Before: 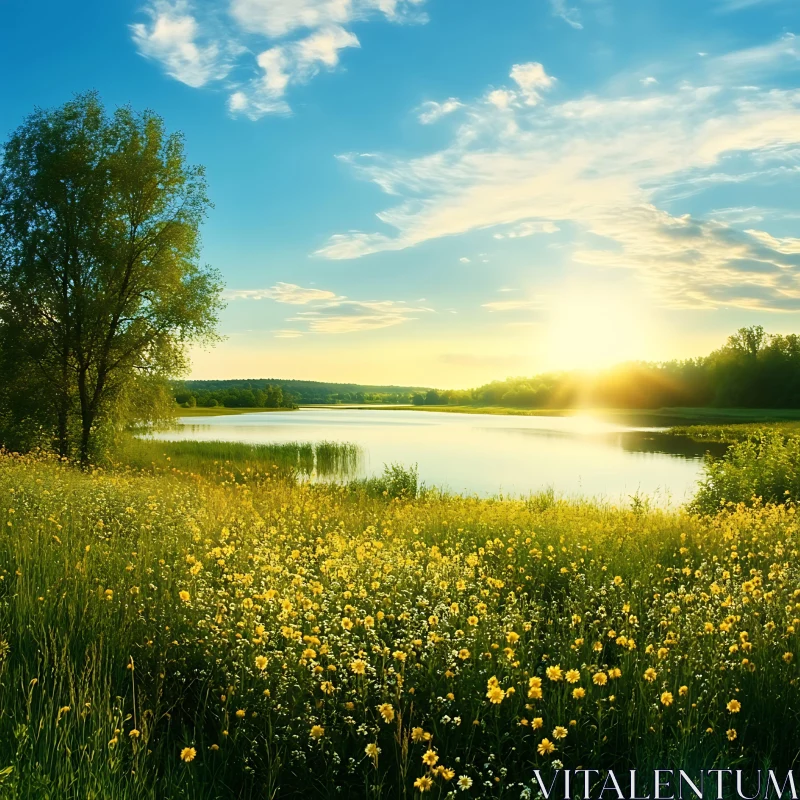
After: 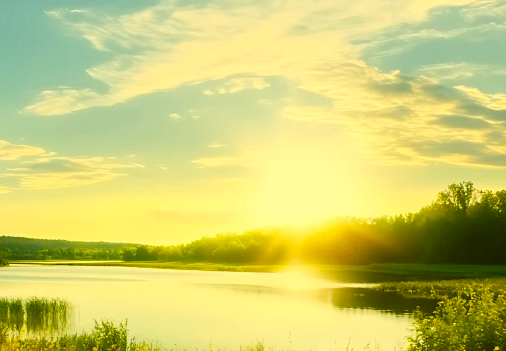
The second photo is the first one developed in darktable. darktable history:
color correction: highlights a* 0.152, highlights b* 29.33, shadows a* -0.174, shadows b* 21.49
crop: left 36.264%, top 18.063%, right 0.377%, bottom 37.954%
